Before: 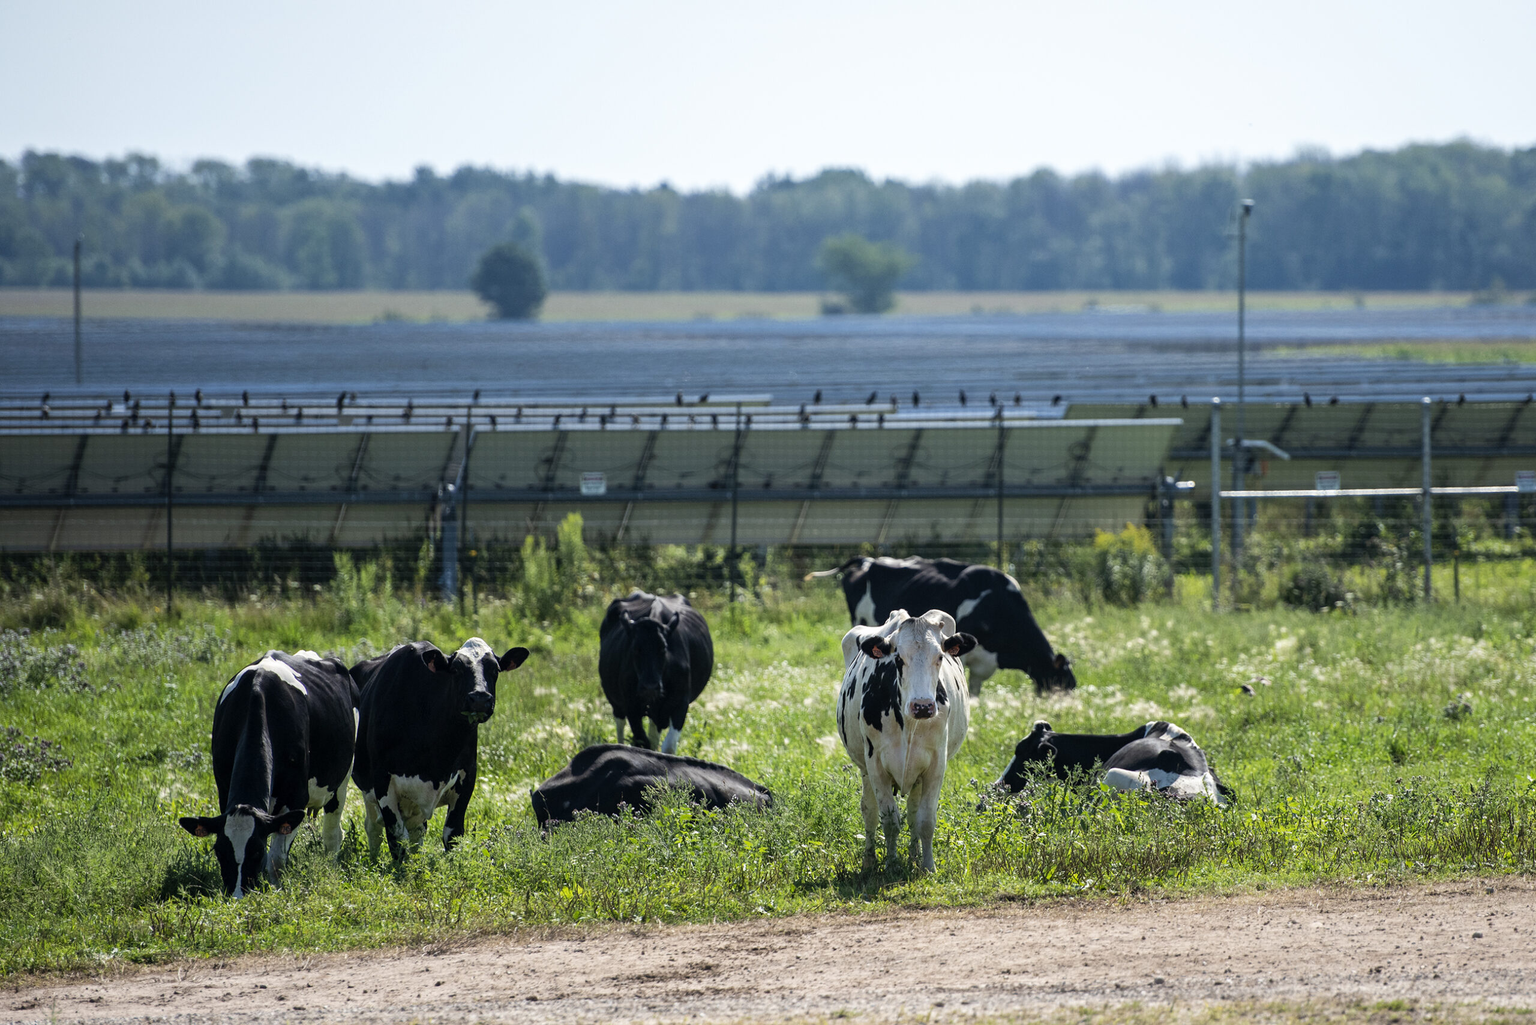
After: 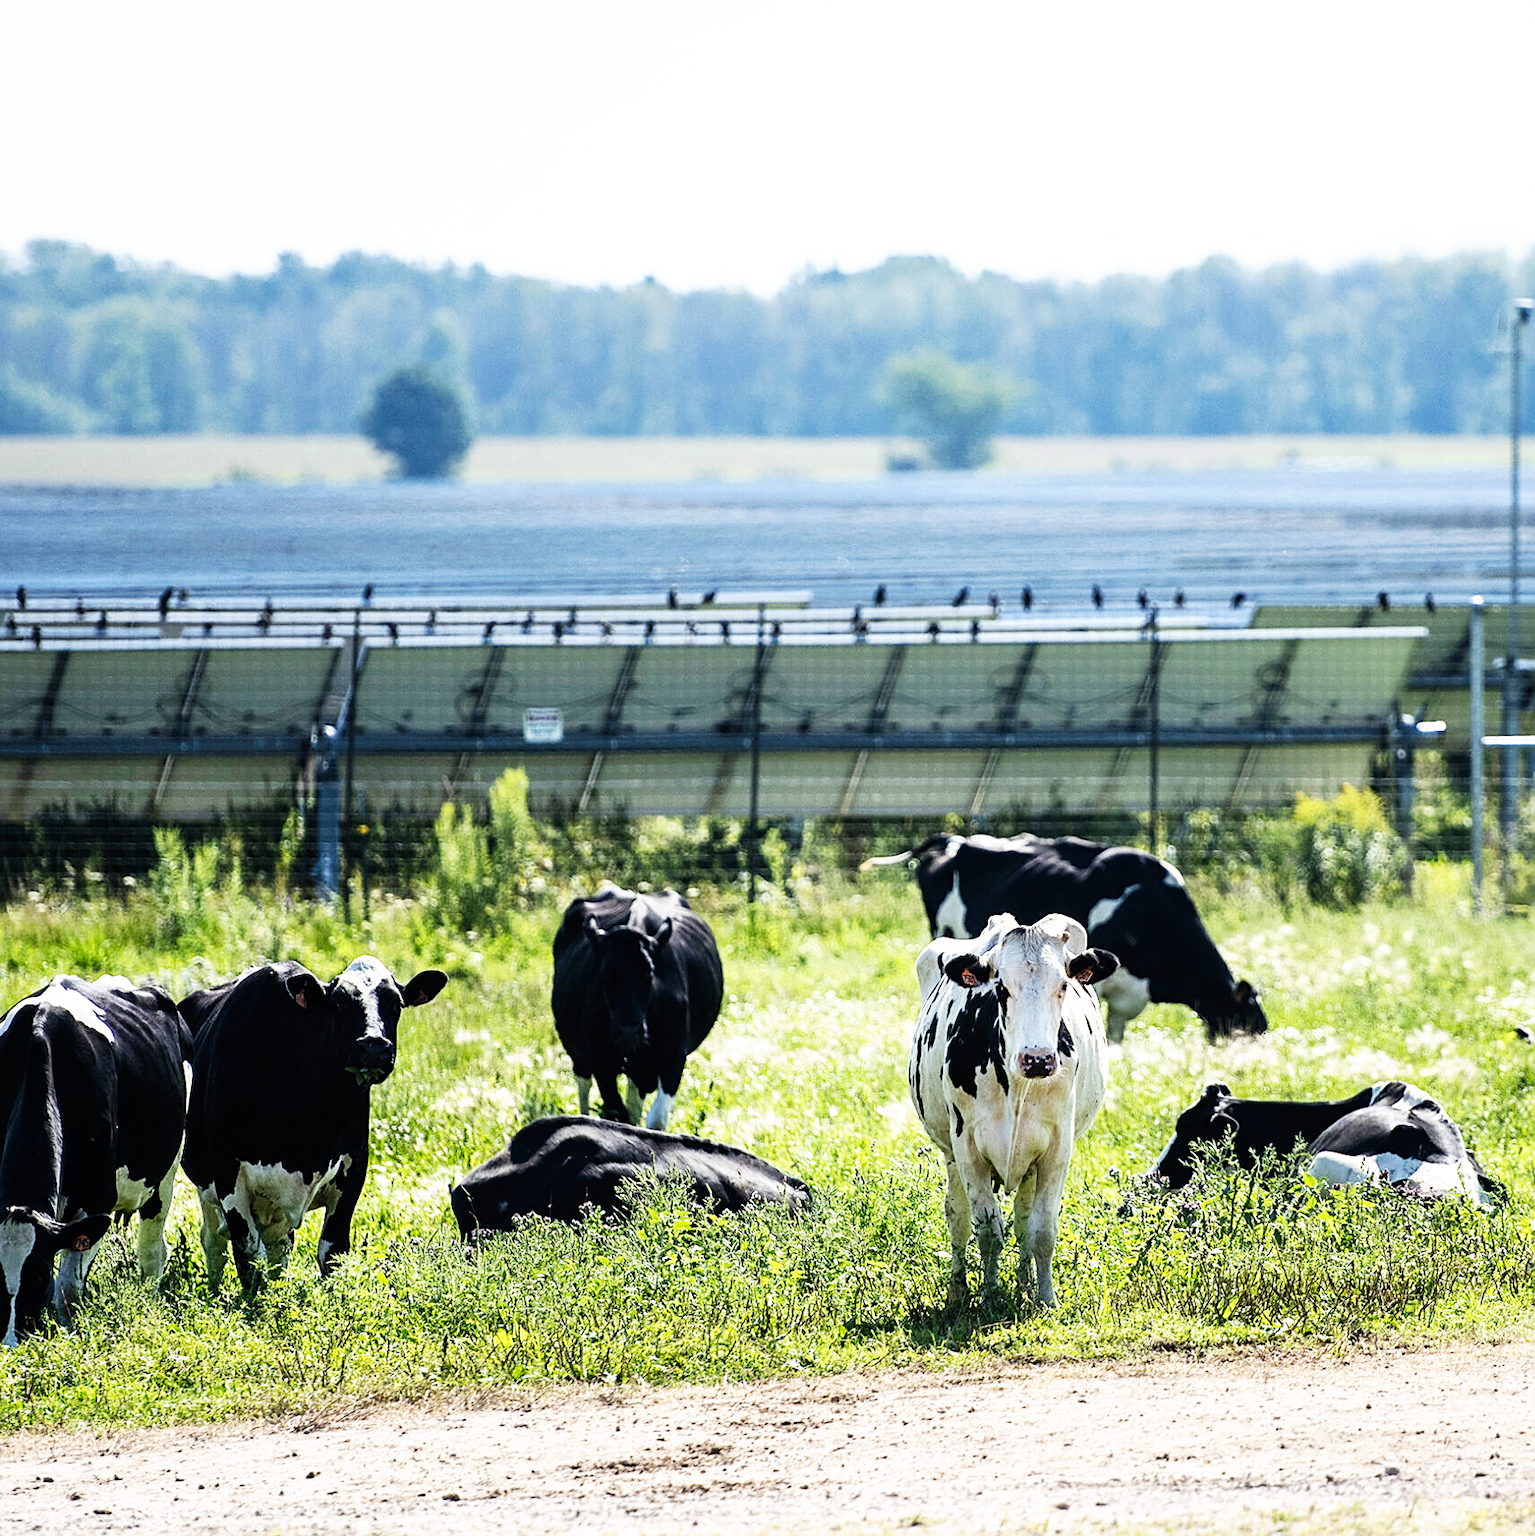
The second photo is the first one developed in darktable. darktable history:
crop and rotate: left 15.055%, right 18.278%
sharpen: on, module defaults
base curve: curves: ch0 [(0, 0) (0.007, 0.004) (0.027, 0.03) (0.046, 0.07) (0.207, 0.54) (0.442, 0.872) (0.673, 0.972) (1, 1)], preserve colors none
